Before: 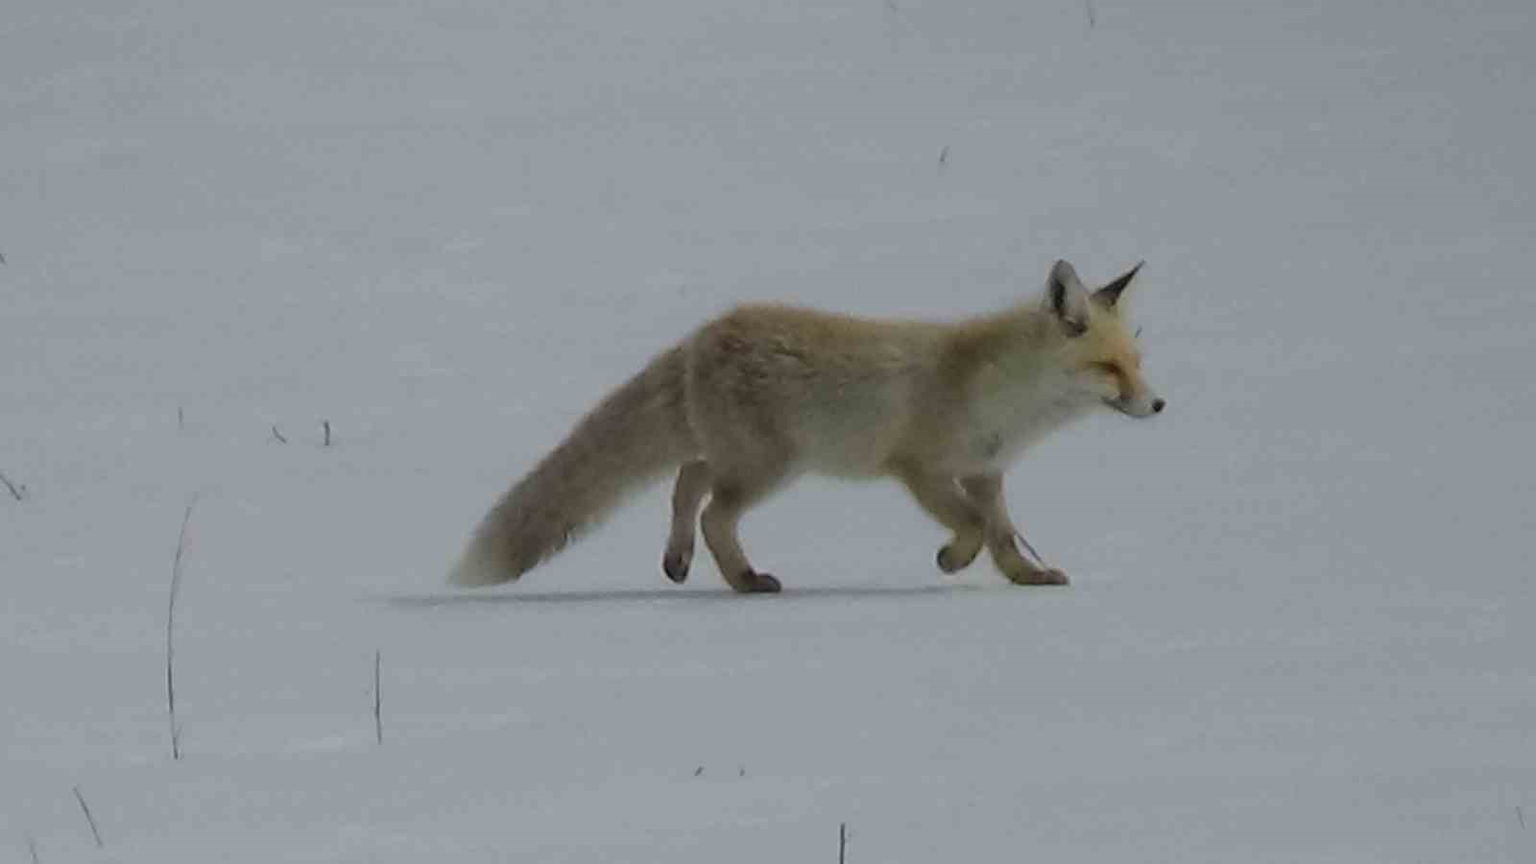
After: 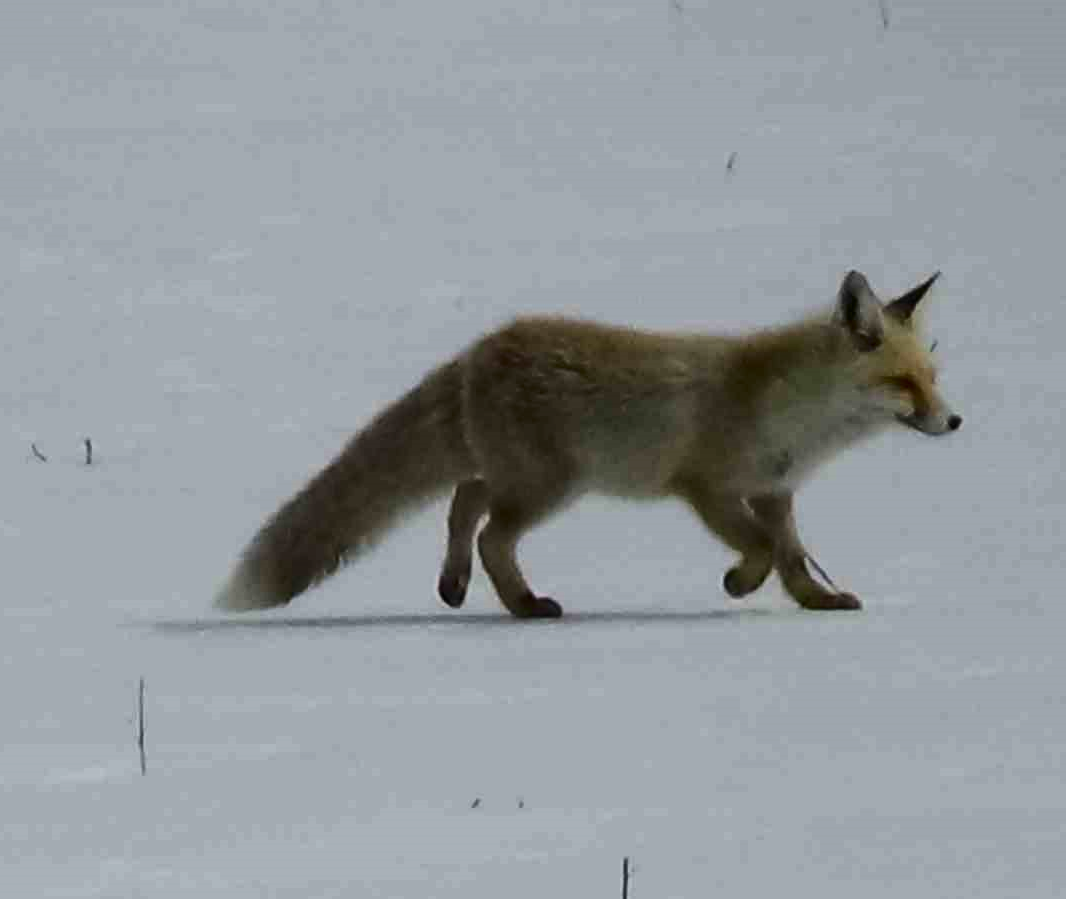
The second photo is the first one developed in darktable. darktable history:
crop and rotate: left 15.754%, right 17.579%
contrast brightness saturation: contrast 0.32, brightness -0.08, saturation 0.17
